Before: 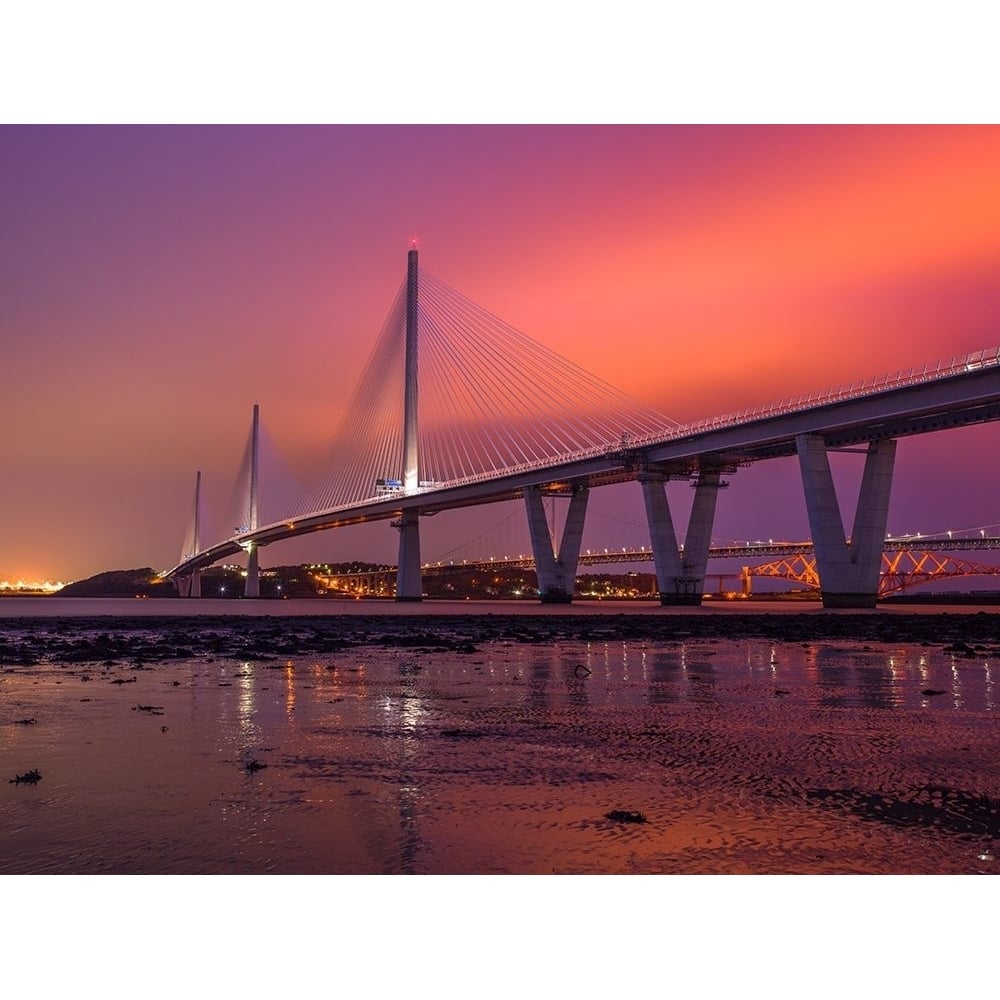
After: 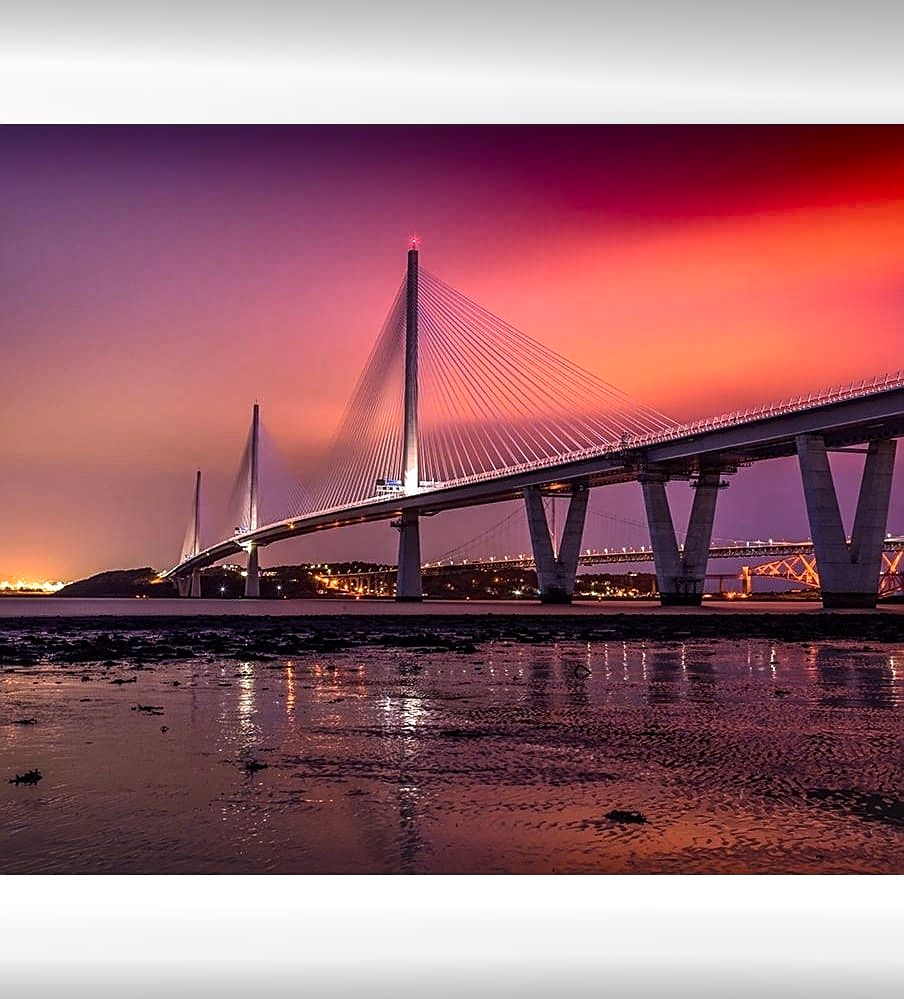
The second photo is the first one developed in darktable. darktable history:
crop: right 9.512%, bottom 0.026%
tone equalizer: -8 EV -0.714 EV, -7 EV -0.732 EV, -6 EV -0.627 EV, -5 EV -0.379 EV, -3 EV 0.369 EV, -2 EV 0.6 EV, -1 EV 0.69 EV, +0 EV 0.776 EV, edges refinement/feathering 500, mask exposure compensation -1.57 EV, preserve details no
sharpen: on, module defaults
shadows and highlights: shadows 21, highlights -81.56, soften with gaussian
local contrast: on, module defaults
